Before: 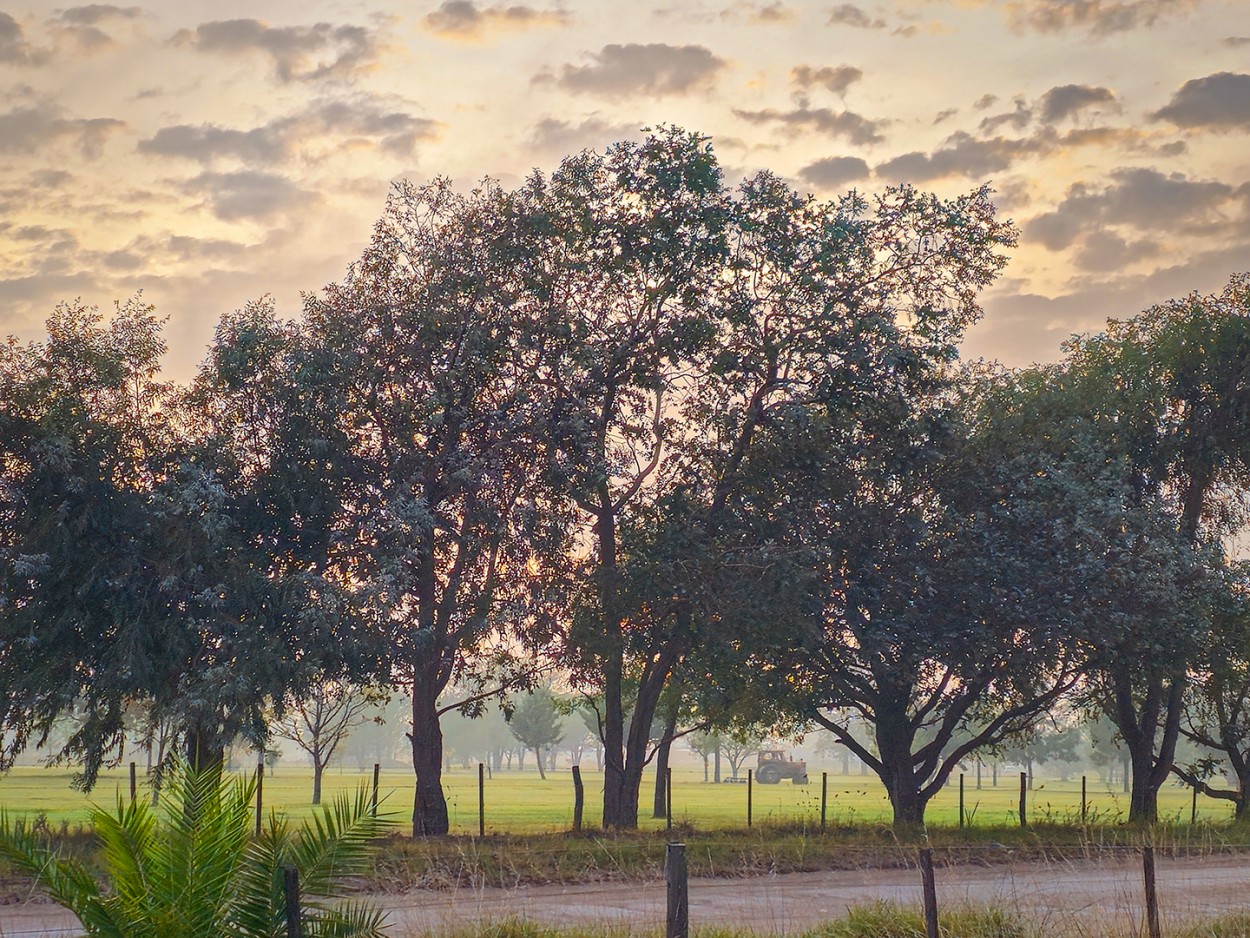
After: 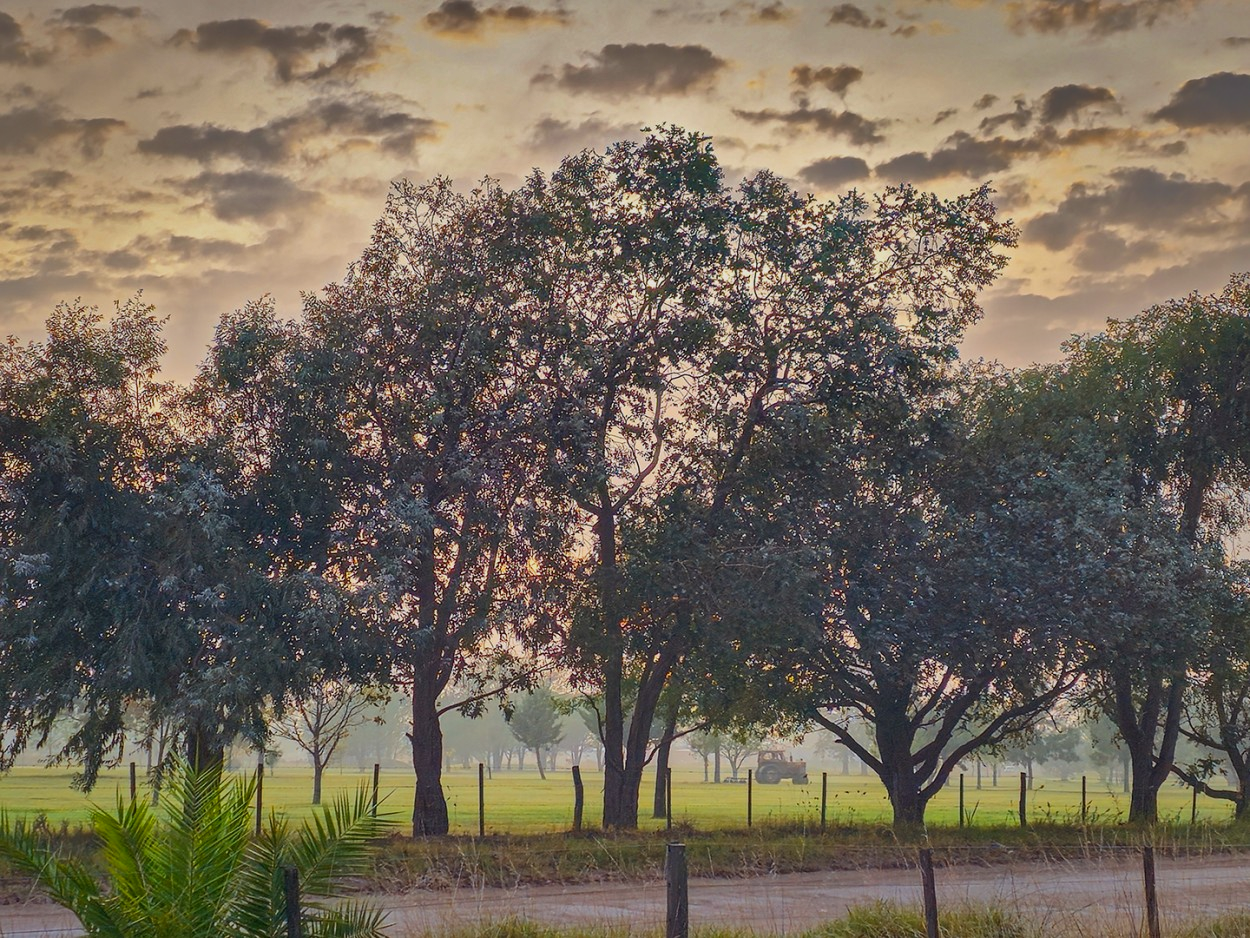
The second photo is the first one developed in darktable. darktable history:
shadows and highlights: shadows 81.8, white point adjustment -8.96, highlights -61.28, soften with gaussian
